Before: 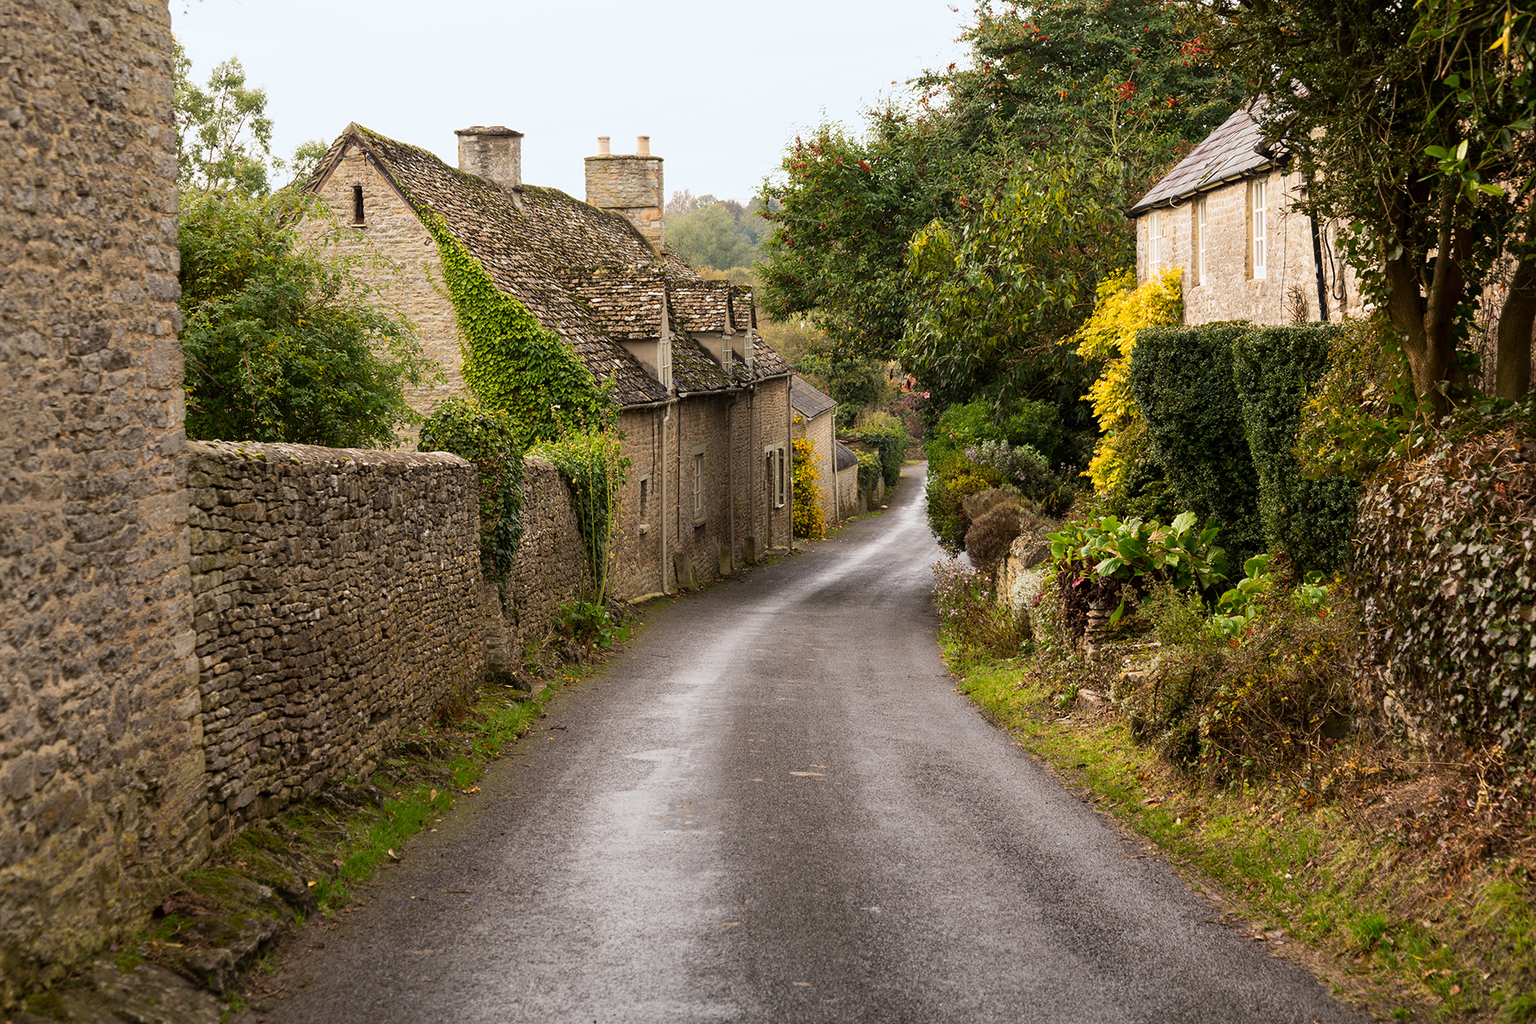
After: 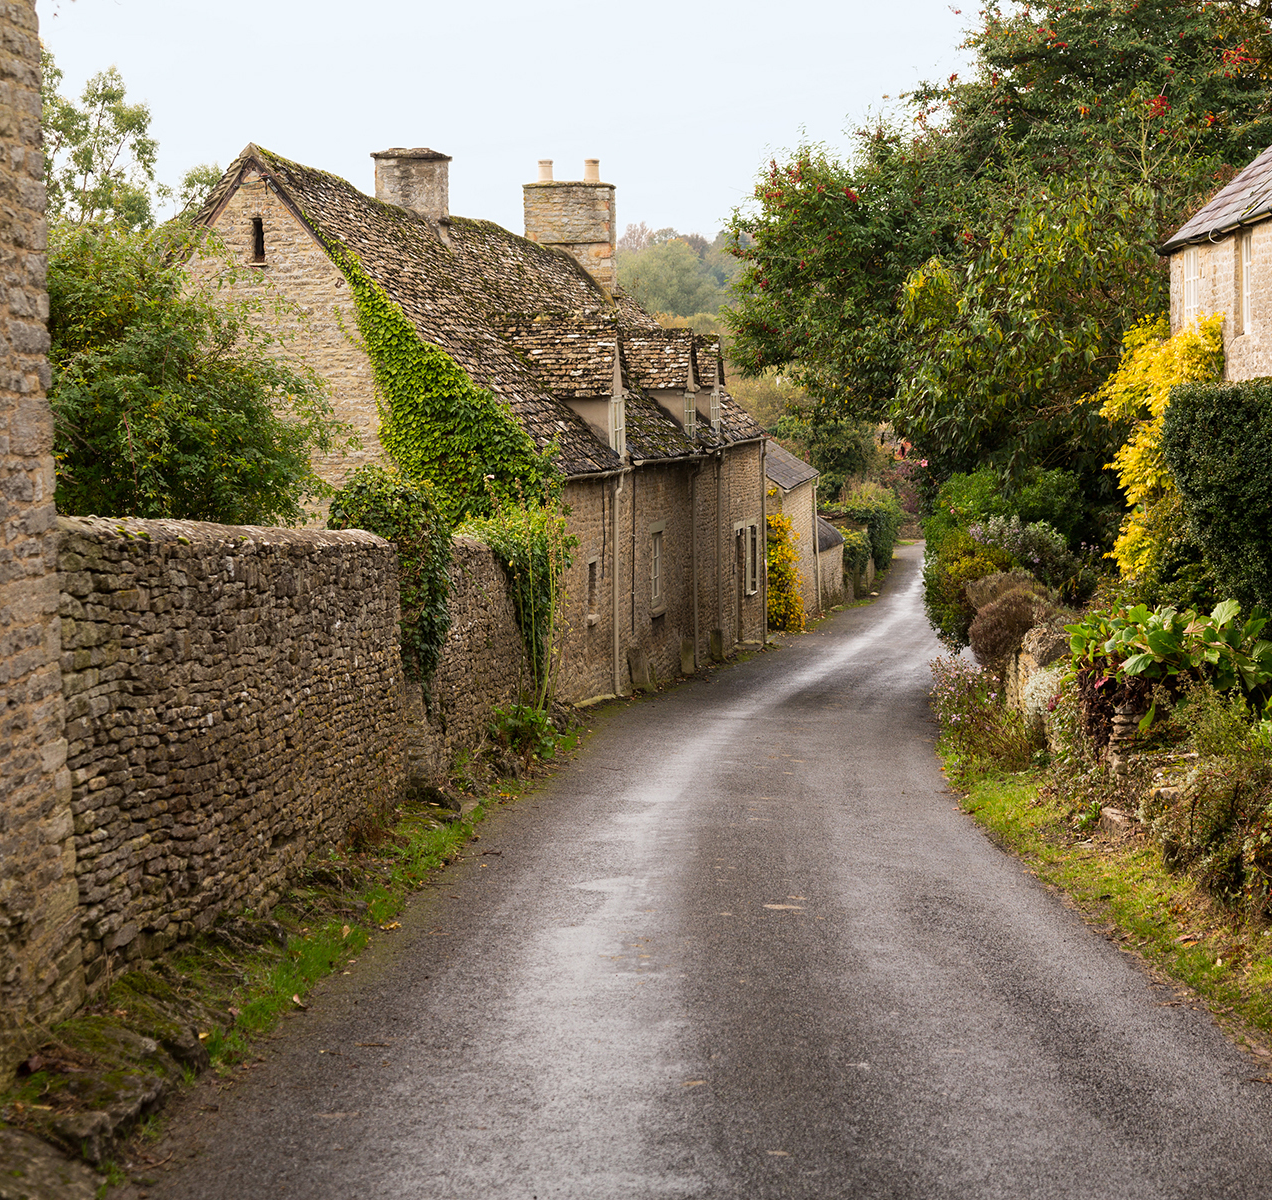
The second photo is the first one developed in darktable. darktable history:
crop and rotate: left 9.003%, right 20.288%
